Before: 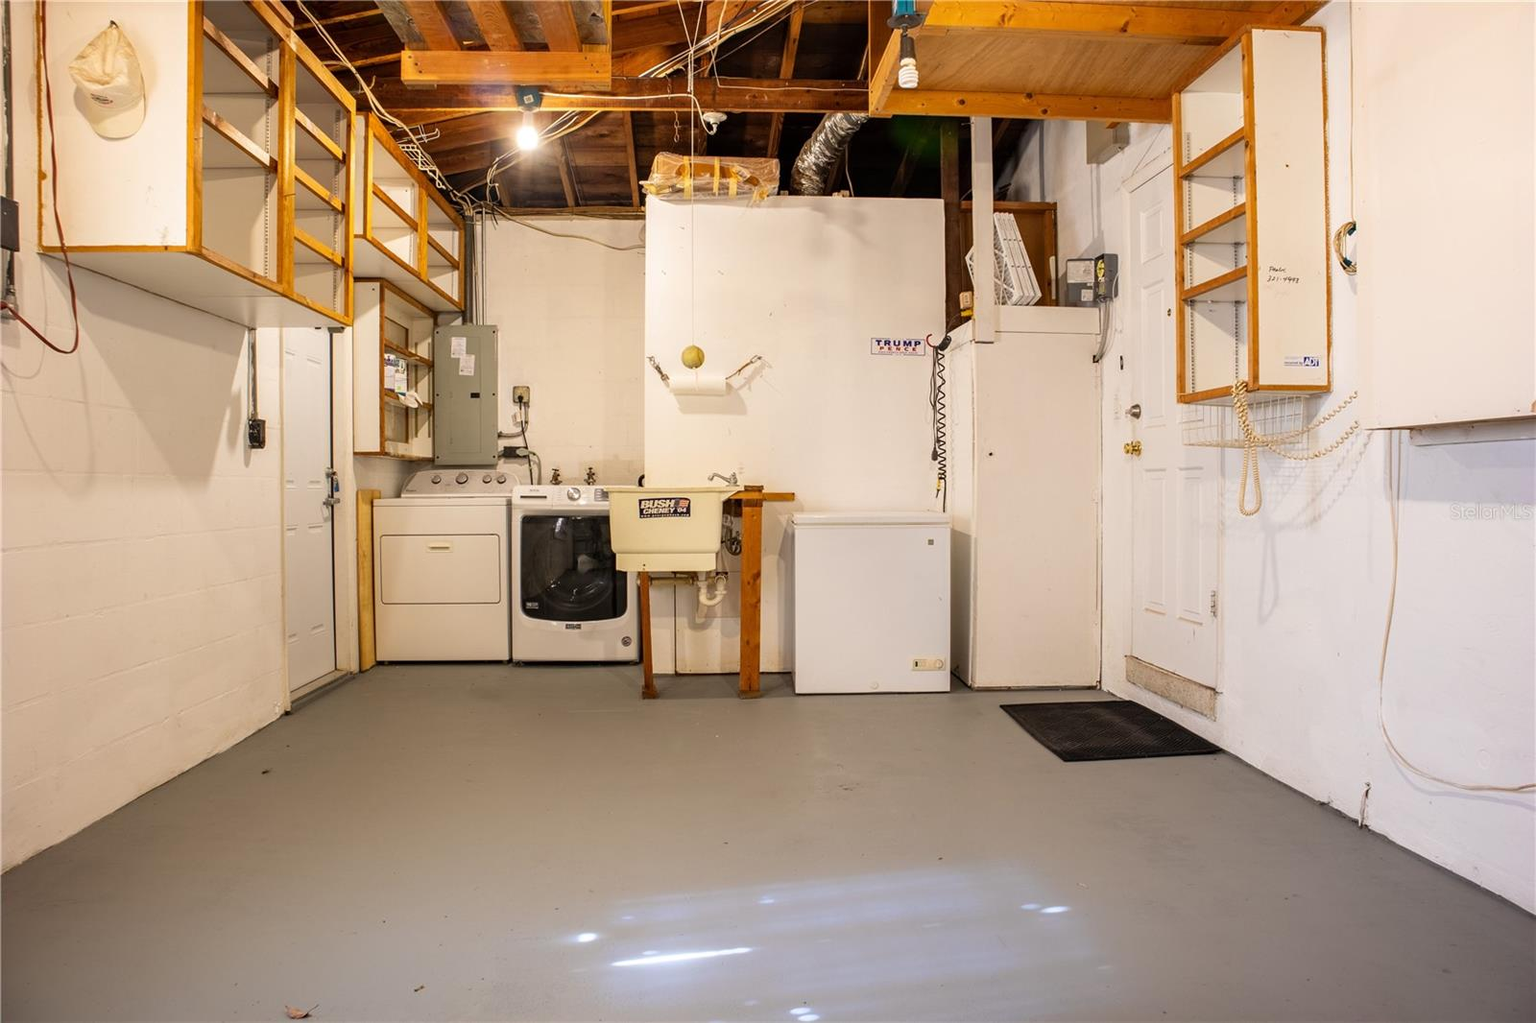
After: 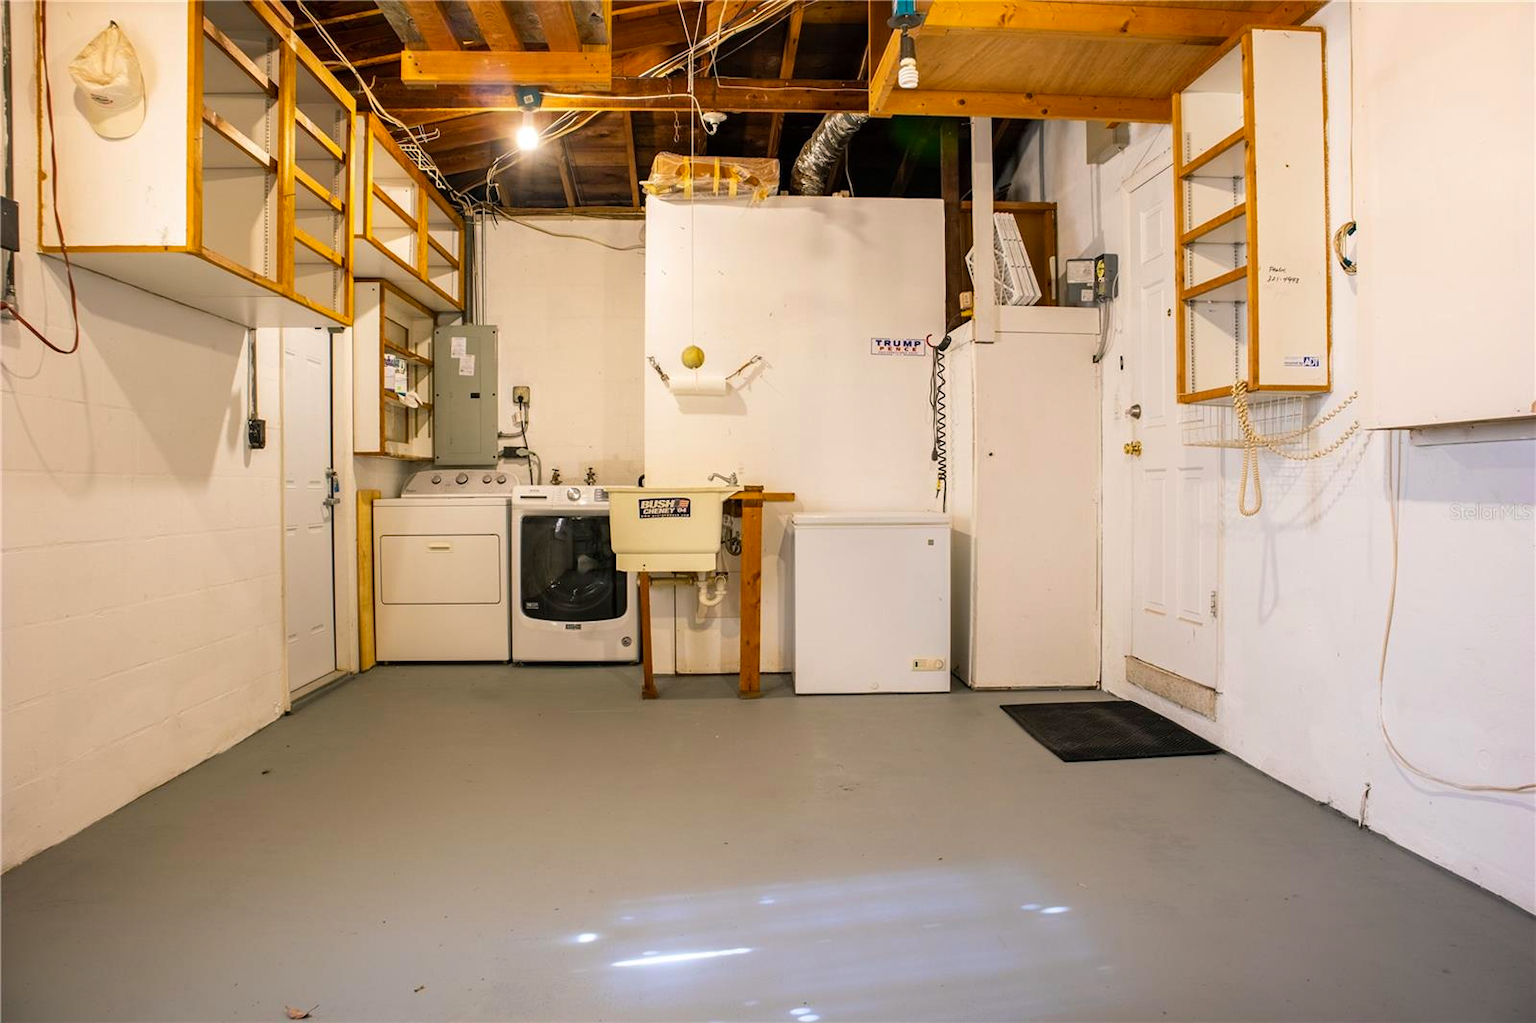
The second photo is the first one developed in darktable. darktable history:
color balance rgb: shadows lift › luminance -7.871%, shadows lift › chroma 2.329%, shadows lift › hue 166.58°, perceptual saturation grading › global saturation 10.065%, global vibrance 15.042%
